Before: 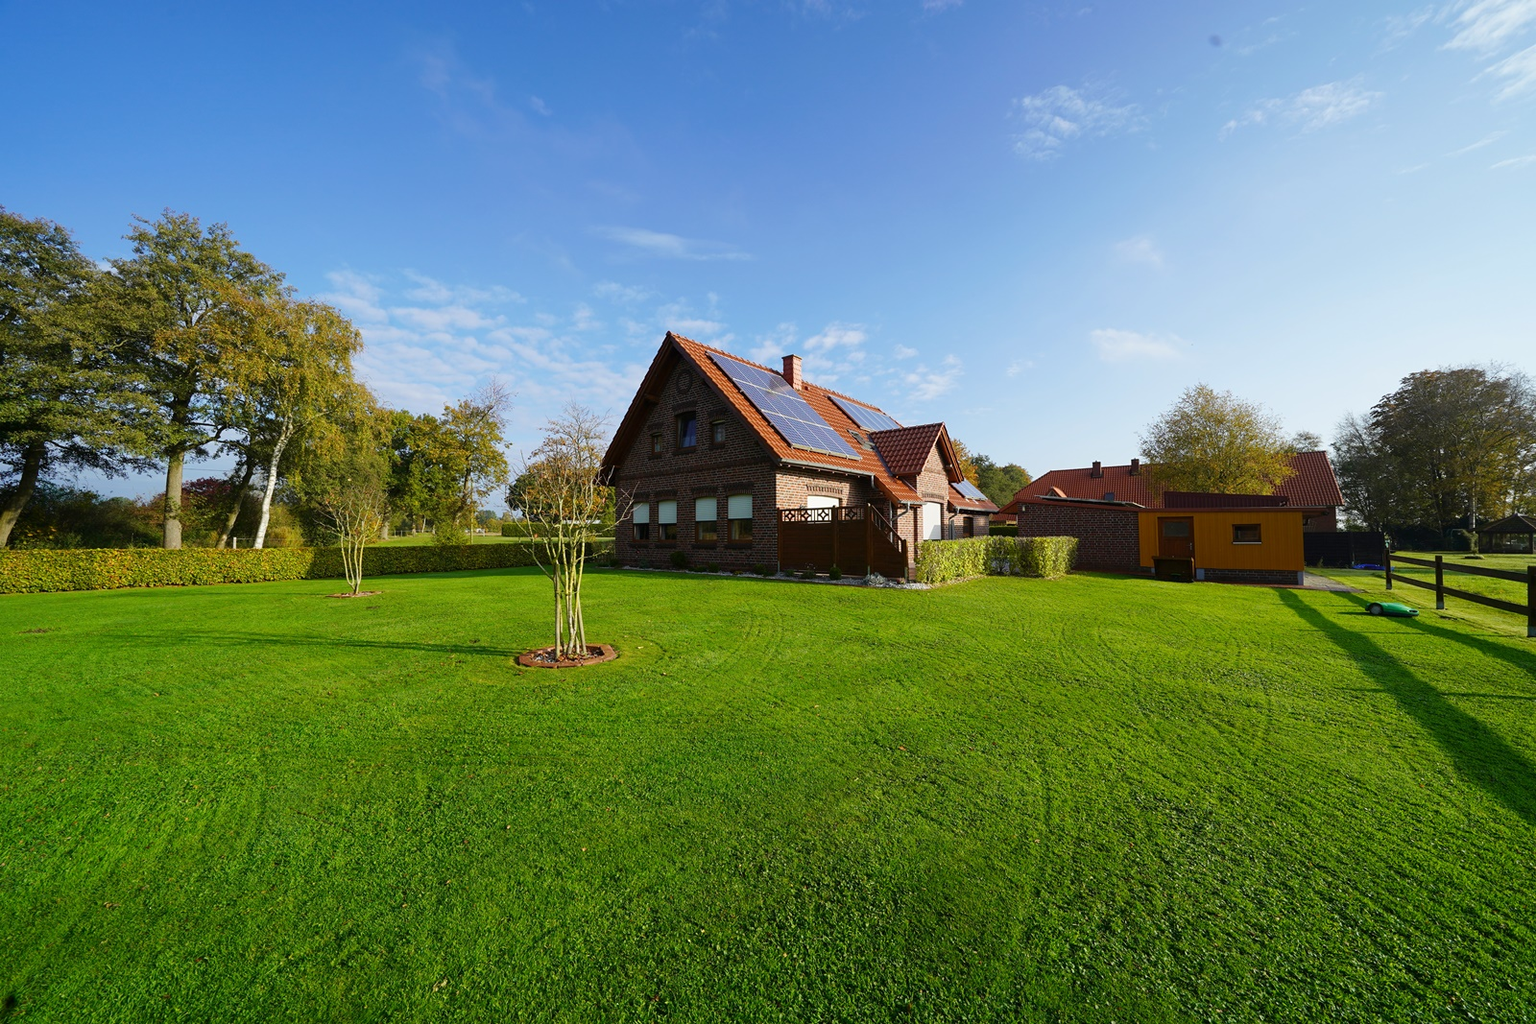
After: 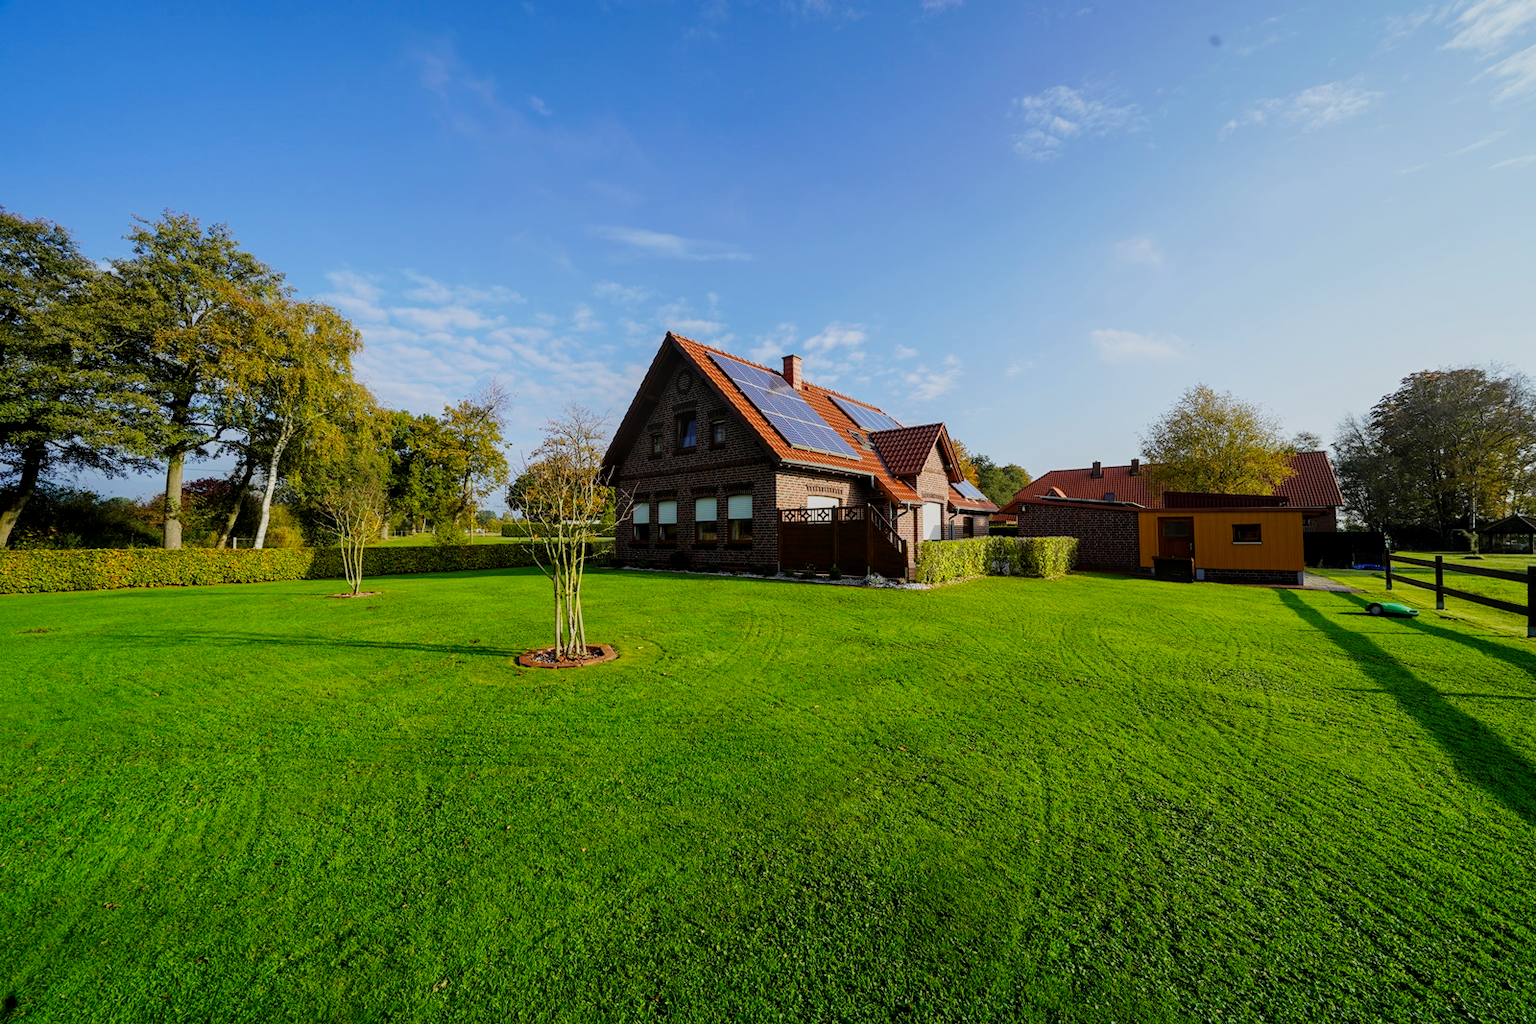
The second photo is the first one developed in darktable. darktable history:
local contrast: on, module defaults
filmic rgb: black relative exposure -7.99 EV, white relative exposure 3.79 EV, hardness 4.38
contrast brightness saturation: saturation 0.181
